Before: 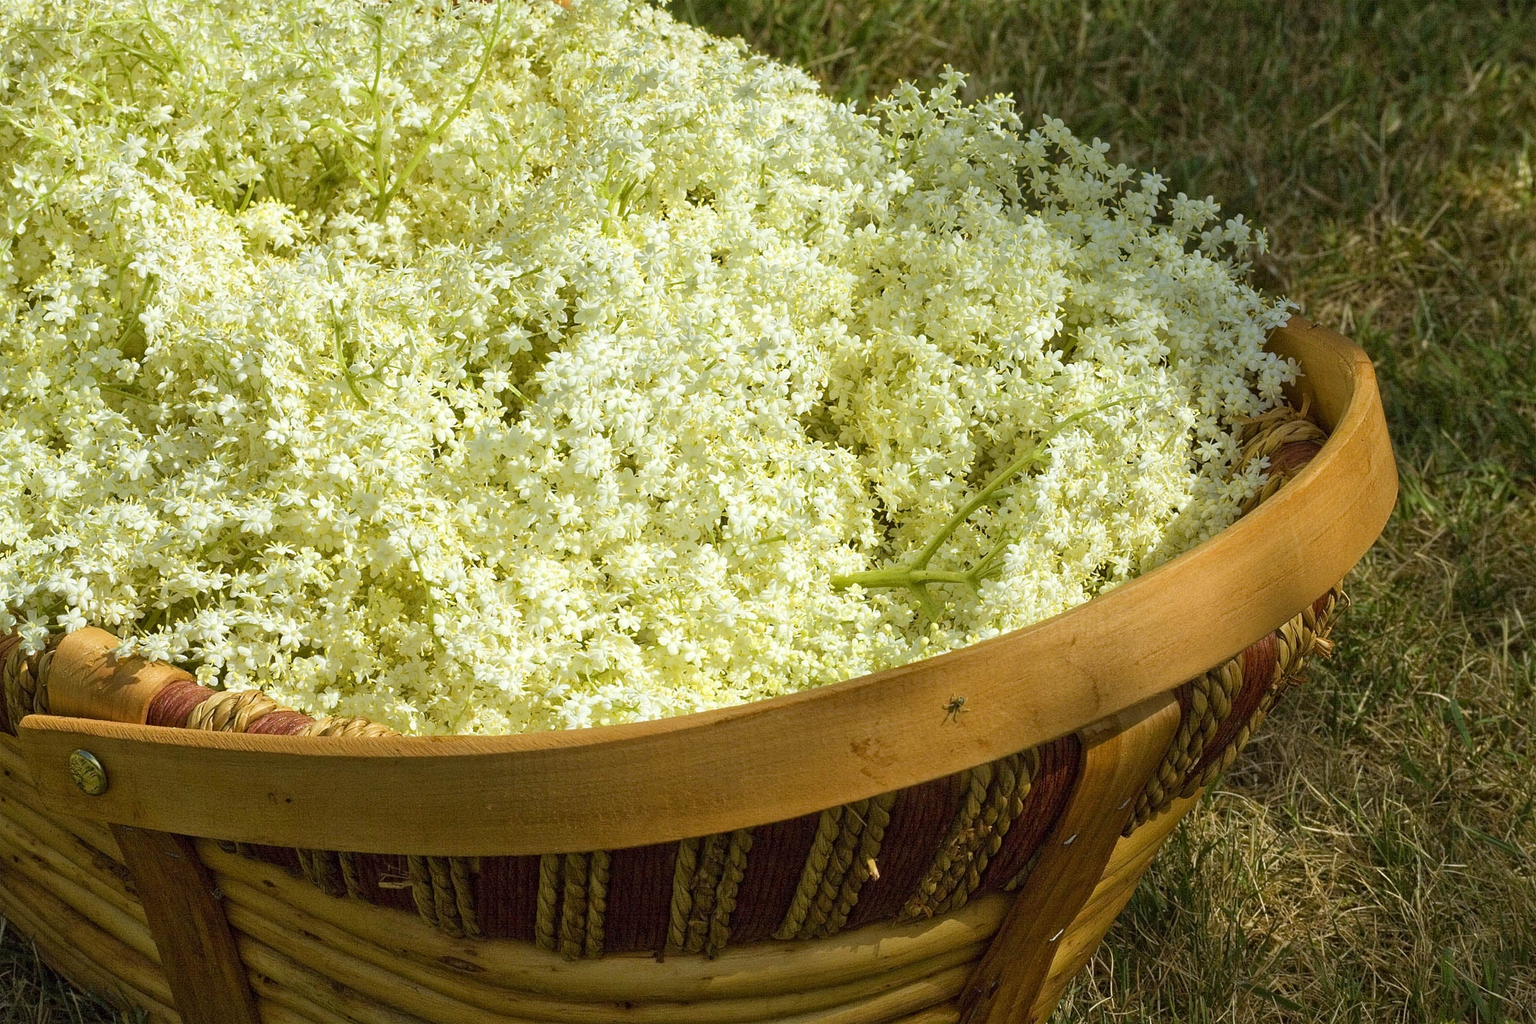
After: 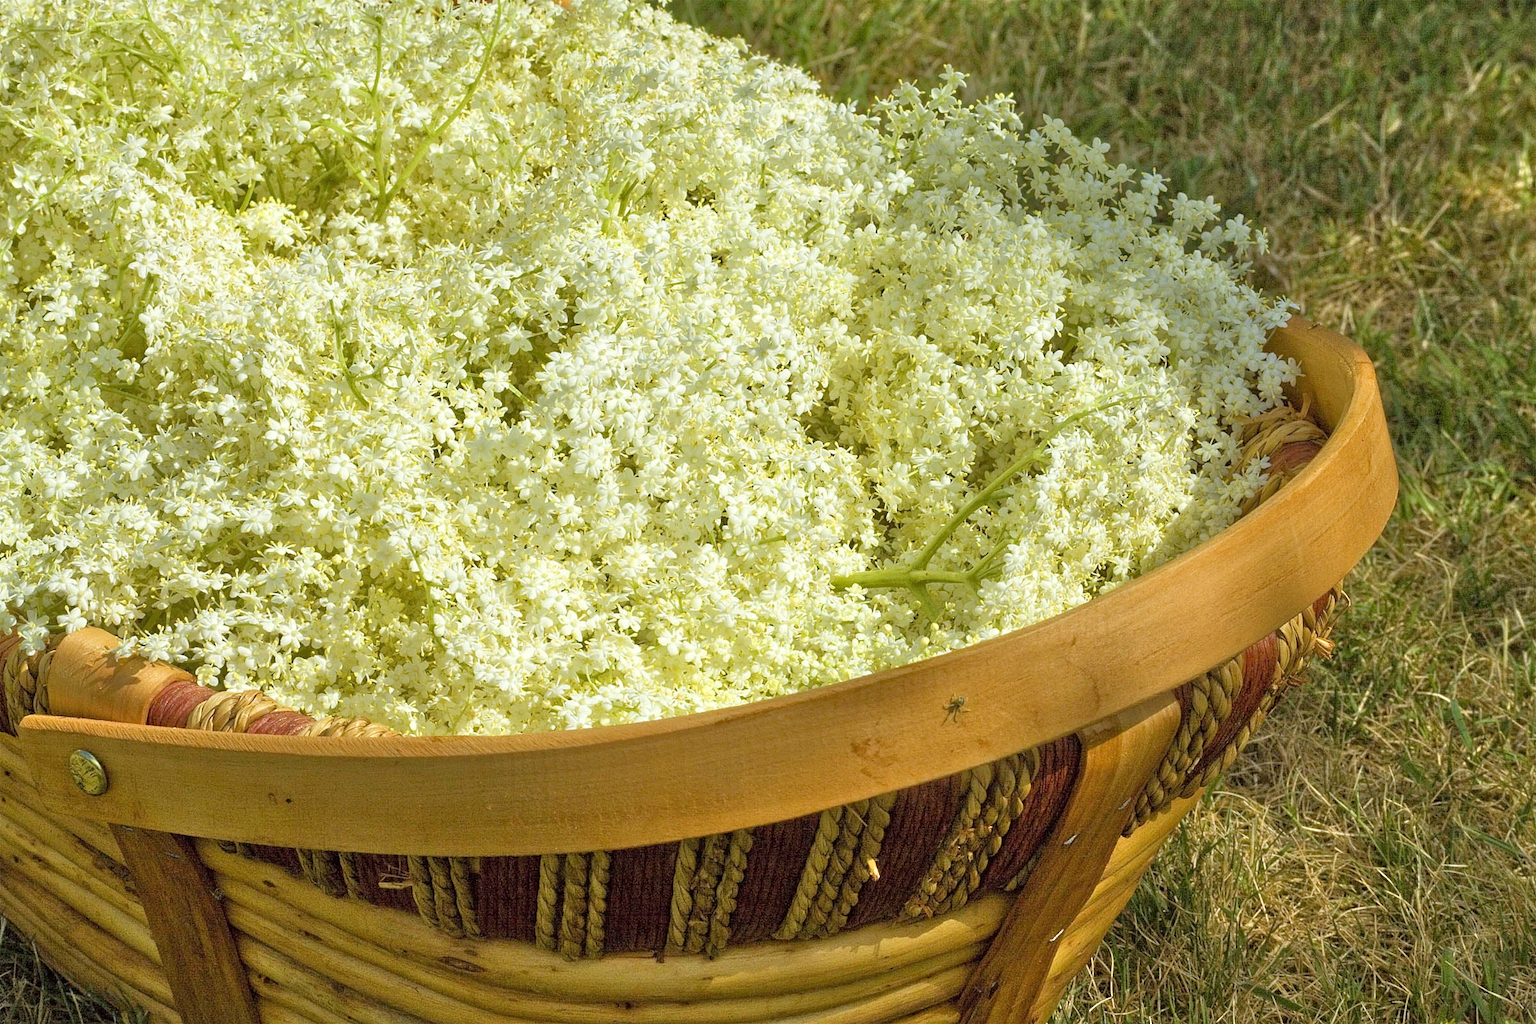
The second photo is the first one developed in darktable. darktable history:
tone equalizer: -7 EV 0.16 EV, -6 EV 0.59 EV, -5 EV 1.16 EV, -4 EV 1.36 EV, -3 EV 1.15 EV, -2 EV 0.6 EV, -1 EV 0.162 EV
